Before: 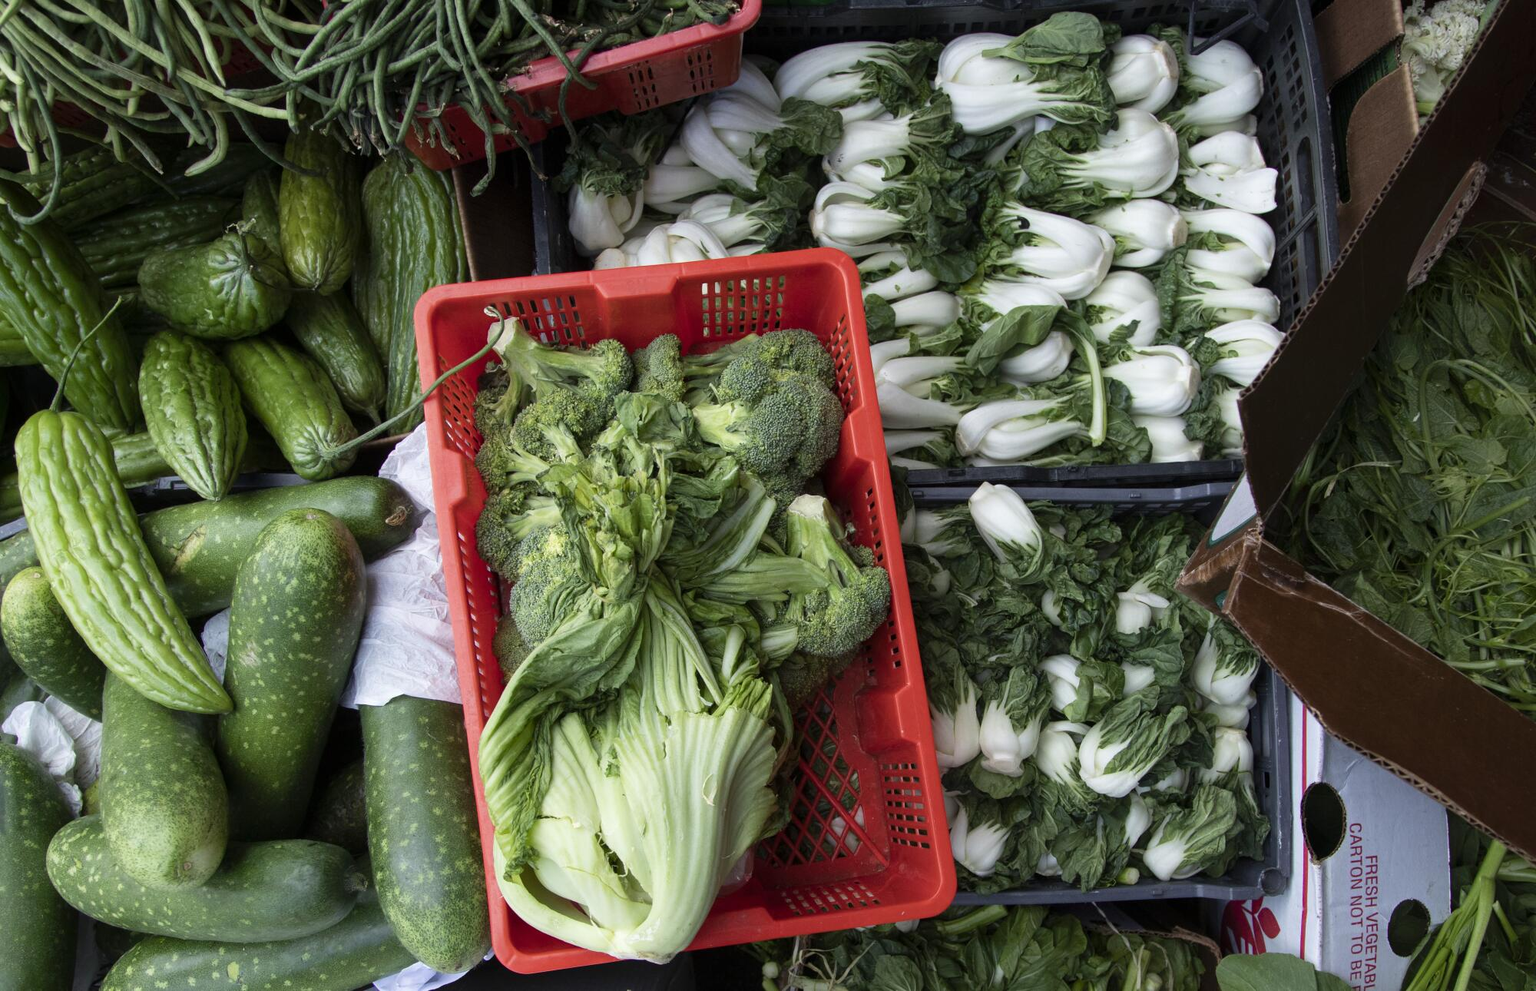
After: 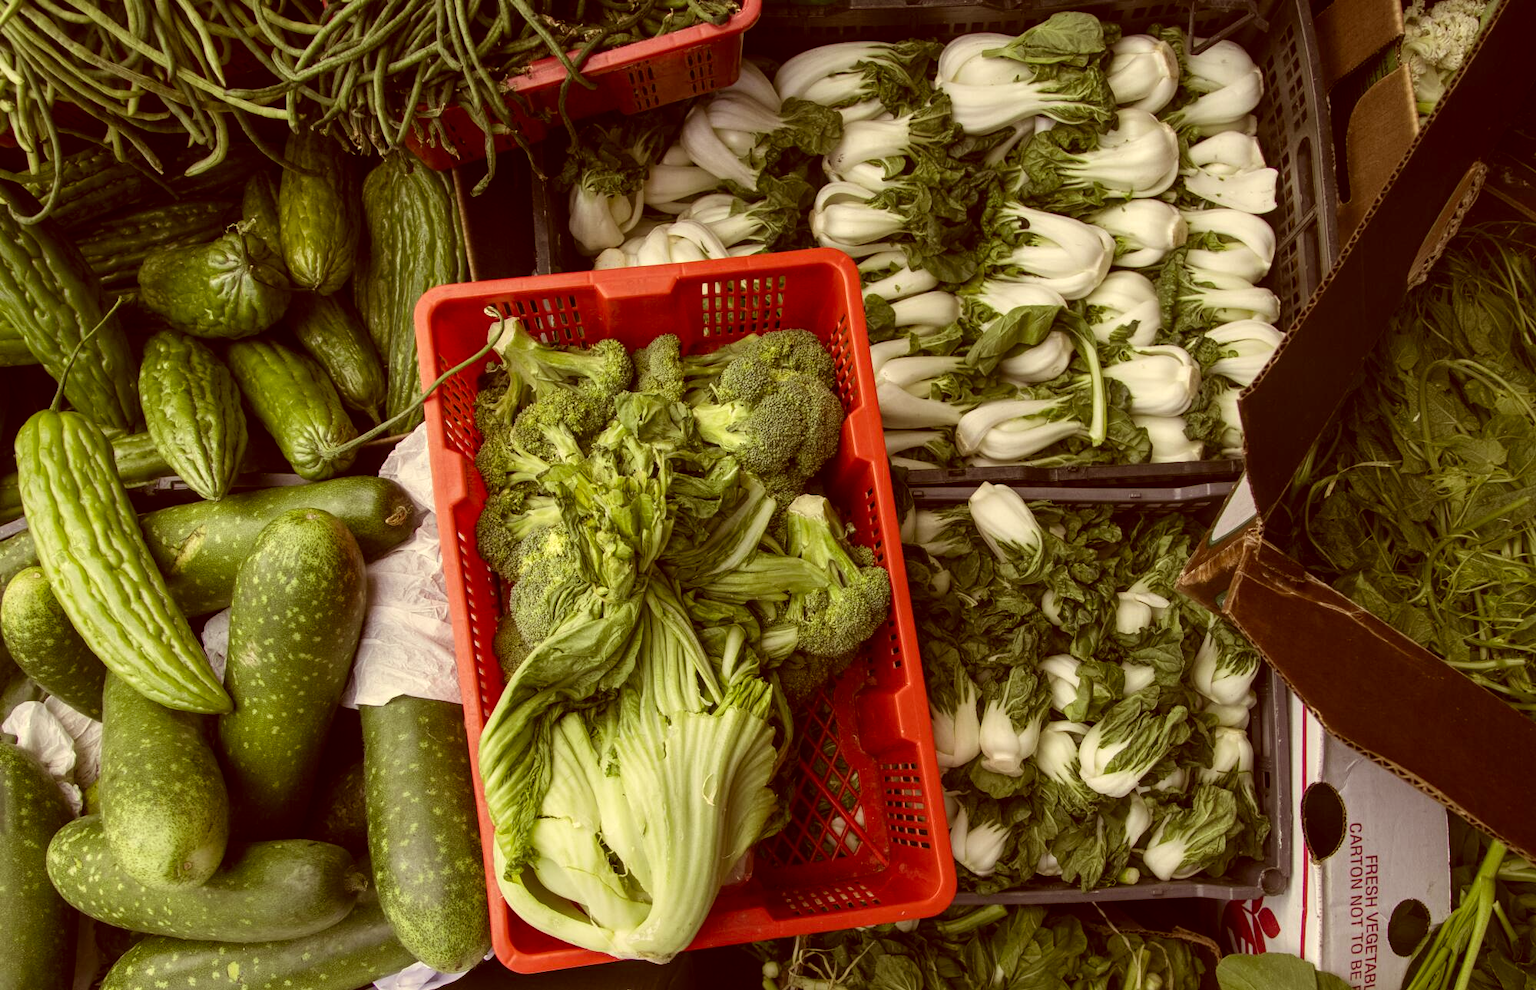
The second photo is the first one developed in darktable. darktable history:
local contrast: on, module defaults
color correction: highlights a* 1.21, highlights b* 23.82, shadows a* 15.77, shadows b* 24.79
